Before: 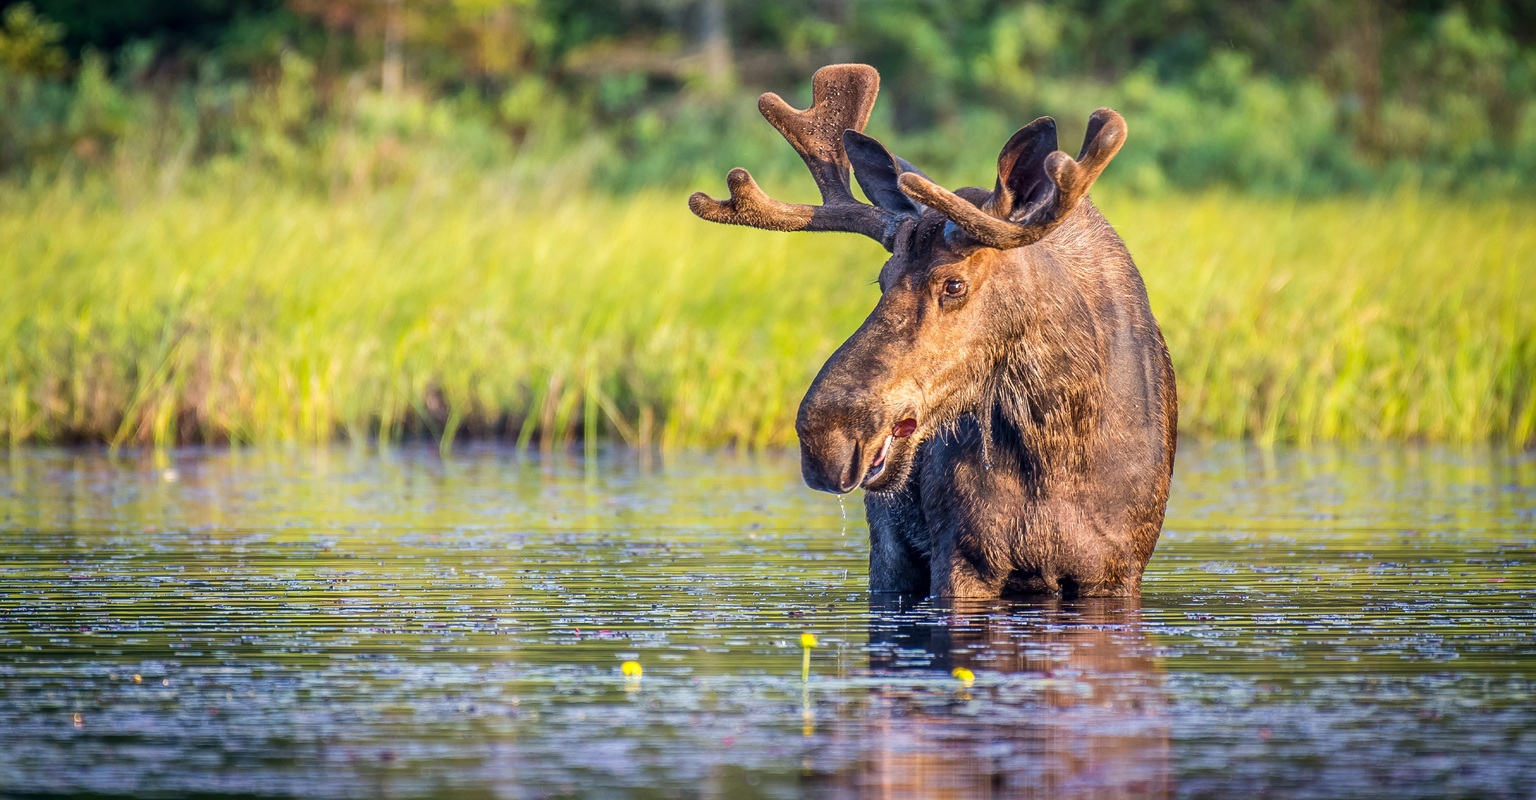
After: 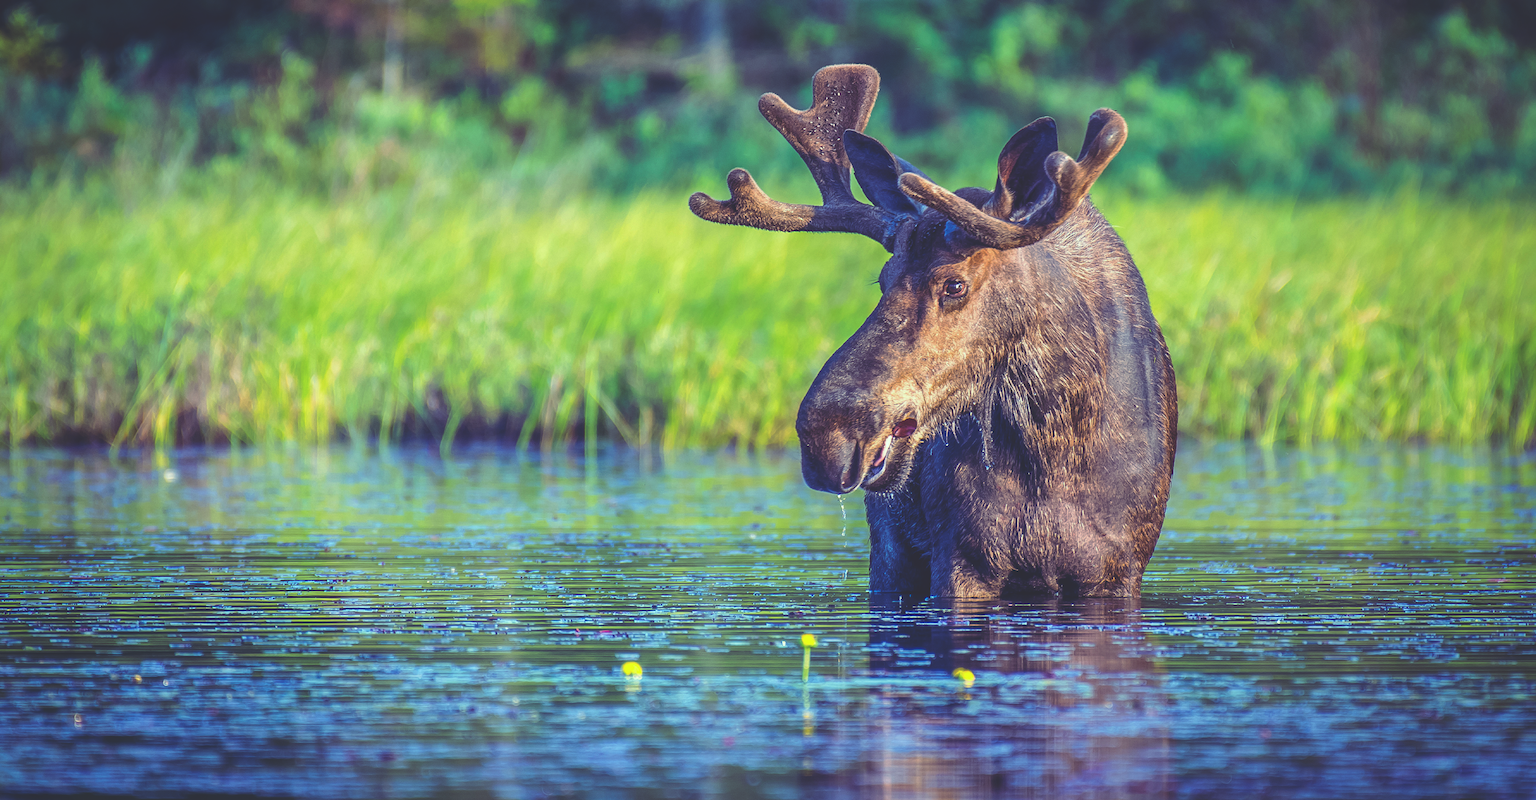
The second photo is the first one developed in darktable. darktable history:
rgb curve: curves: ch0 [(0, 0.186) (0.314, 0.284) (0.576, 0.466) (0.805, 0.691) (0.936, 0.886)]; ch1 [(0, 0.186) (0.314, 0.284) (0.581, 0.534) (0.771, 0.746) (0.936, 0.958)]; ch2 [(0, 0.216) (0.275, 0.39) (1, 1)], mode RGB, independent channels, compensate middle gray true, preserve colors none
color balance rgb: perceptual saturation grading › global saturation 10%, global vibrance 10%
